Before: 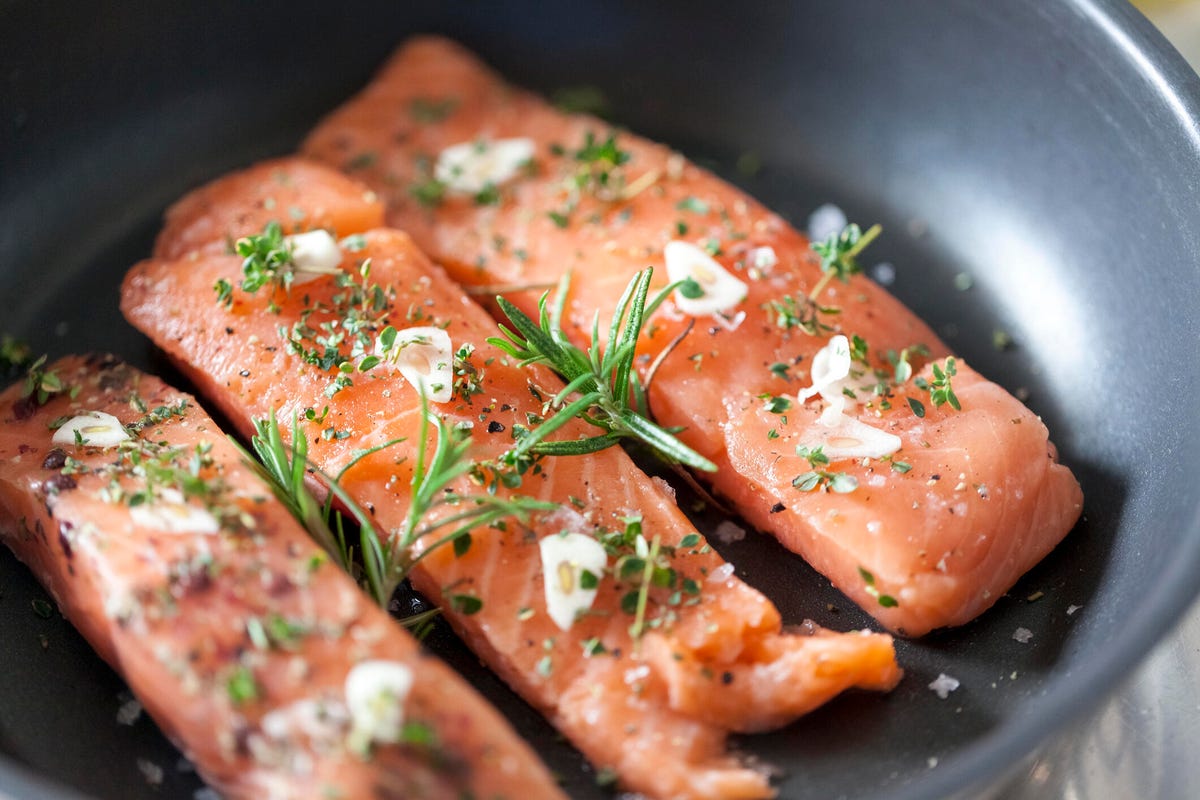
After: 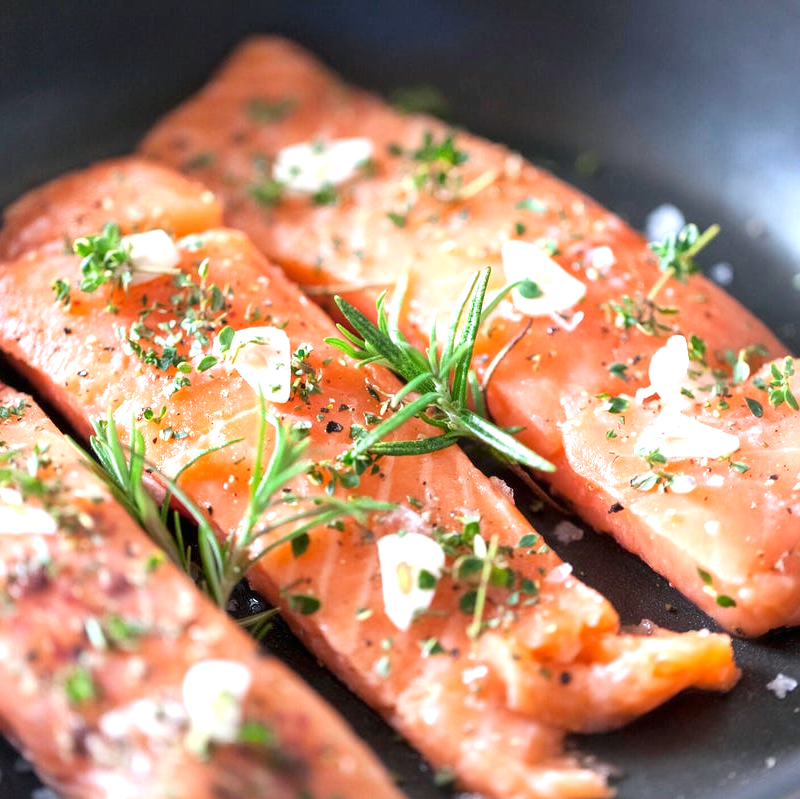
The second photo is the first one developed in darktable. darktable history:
crop and rotate: left 13.537%, right 19.796%
white balance: red 0.984, blue 1.059
exposure: black level correction 0, exposure 0.7 EV, compensate exposure bias true, compensate highlight preservation false
